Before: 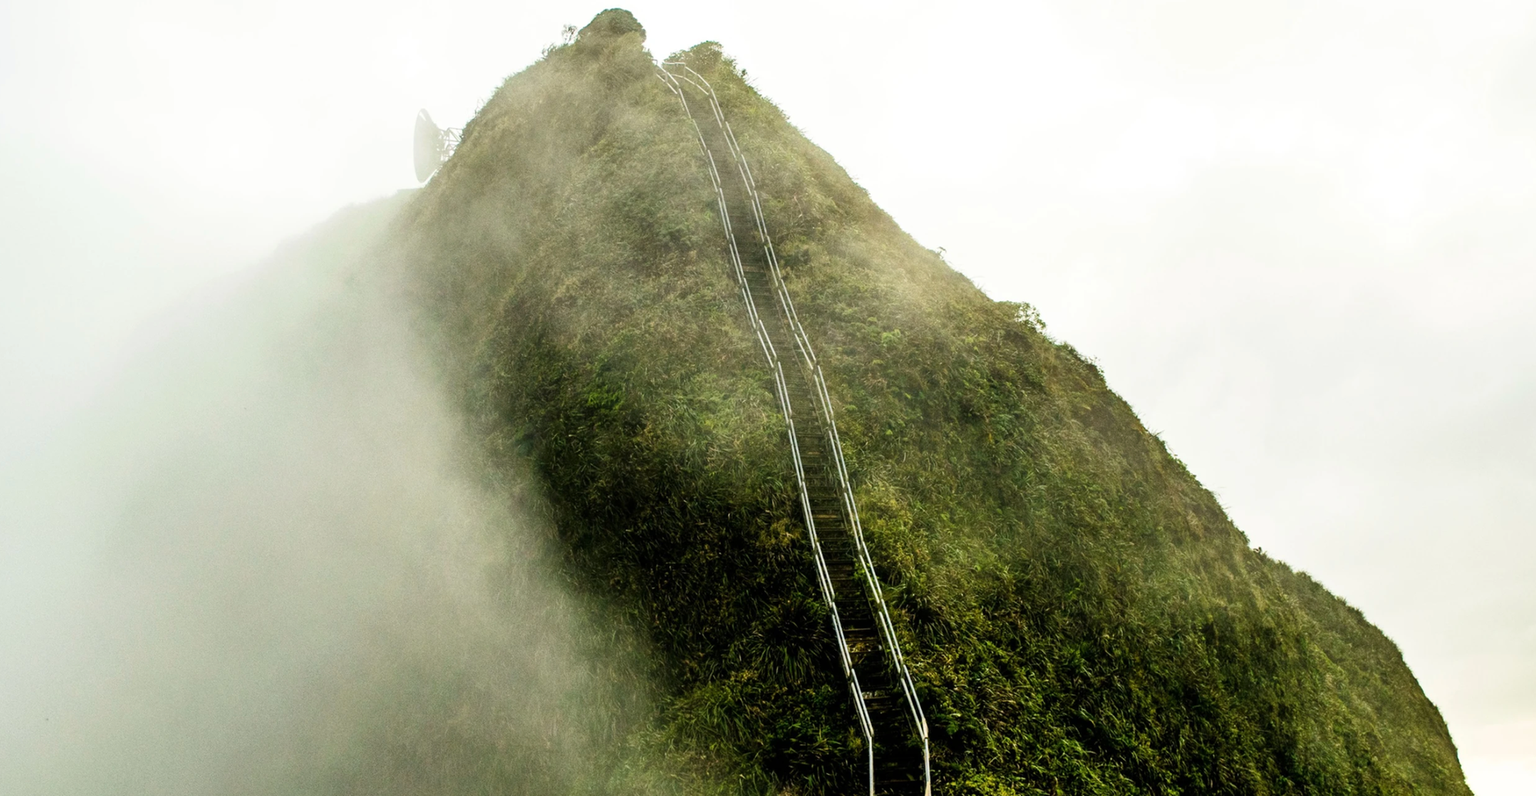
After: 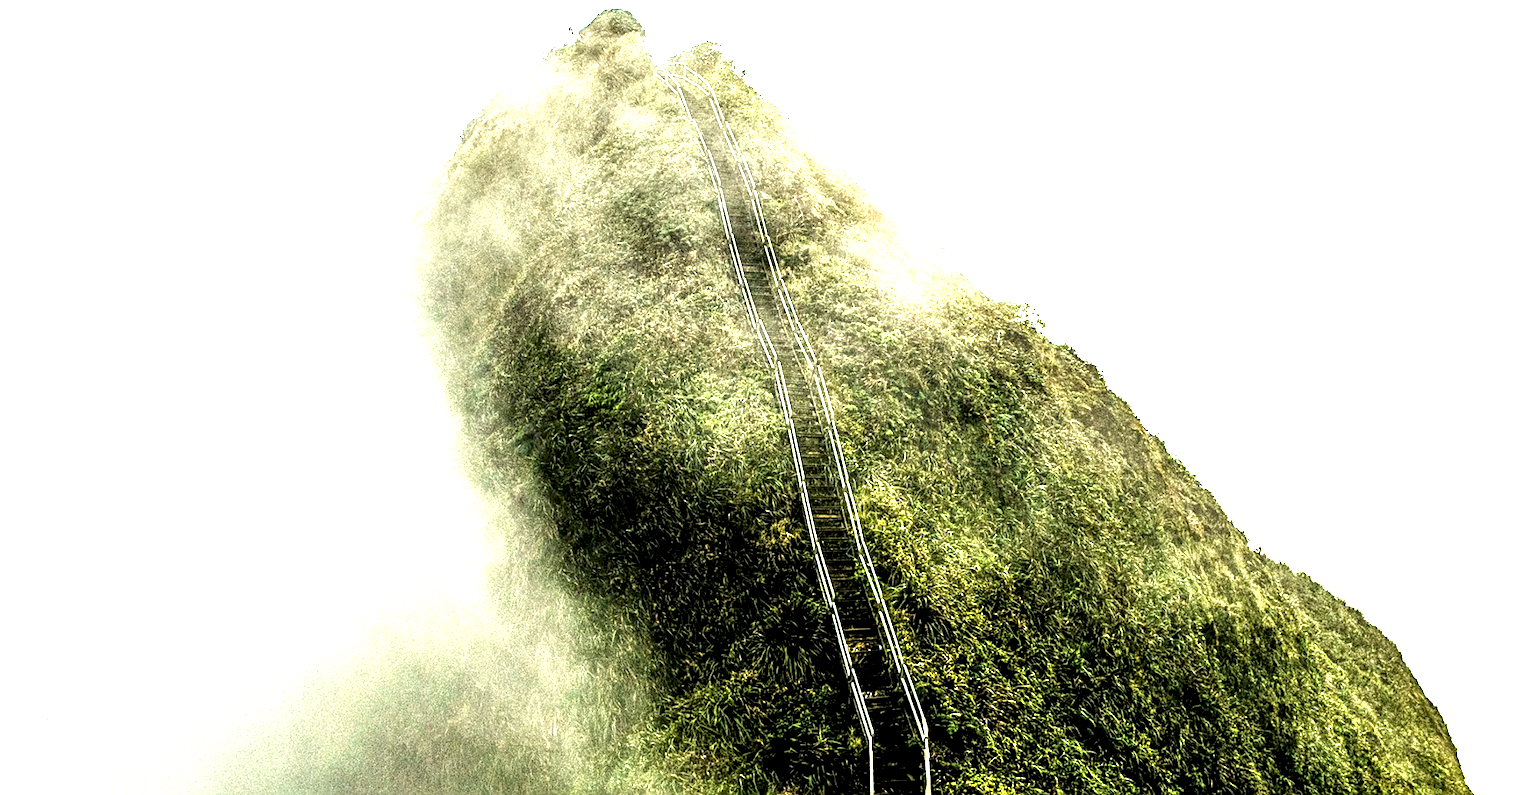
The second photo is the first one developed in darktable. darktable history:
tone equalizer: -8 EV -0.409 EV, -7 EV -0.395 EV, -6 EV -0.339 EV, -5 EV -0.191 EV, -3 EV 0.21 EV, -2 EV 0.342 EV, -1 EV 0.365 EV, +0 EV 0.394 EV, edges refinement/feathering 500, mask exposure compensation -1.57 EV, preserve details no
exposure: black level correction 0.001, exposure 1.118 EV, compensate highlight preservation false
sharpen: on, module defaults
local contrast: highlights 18%, detail 187%
